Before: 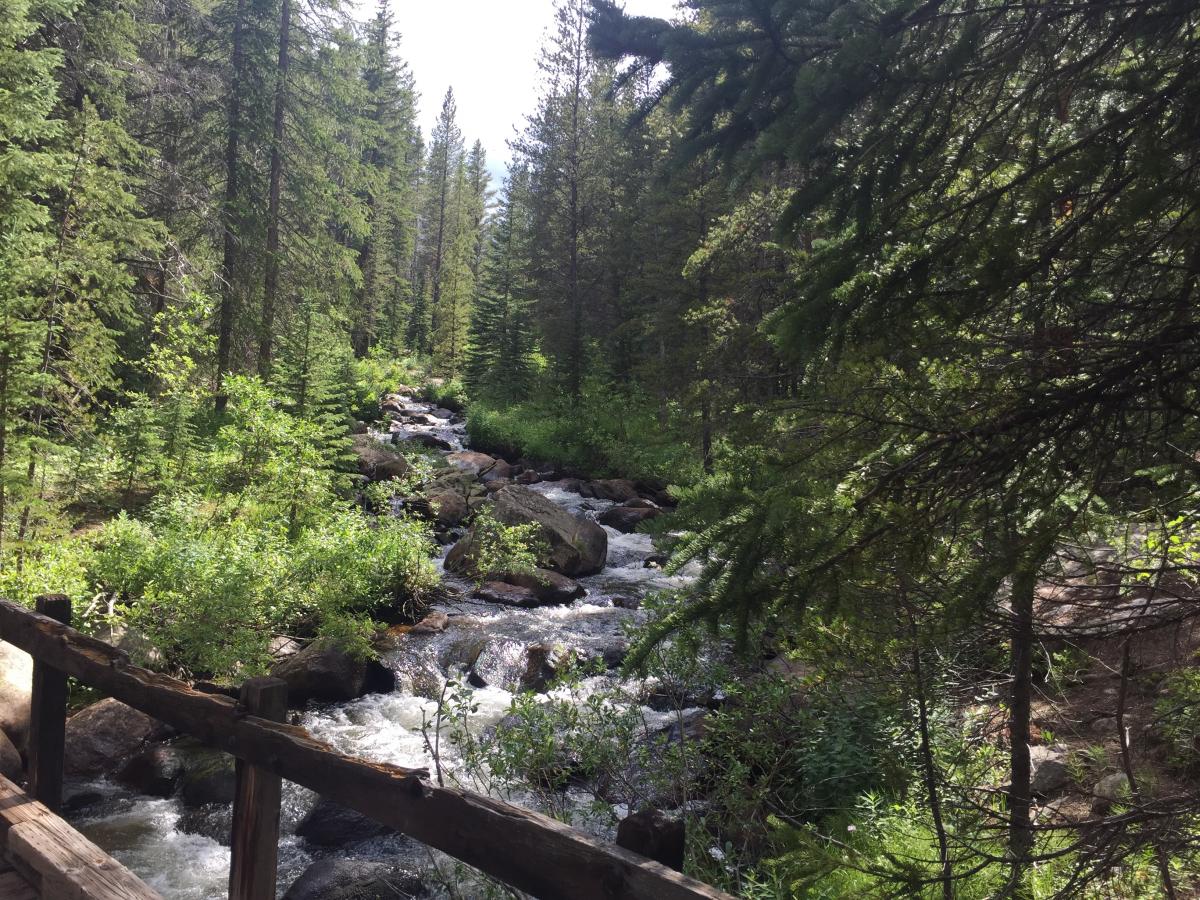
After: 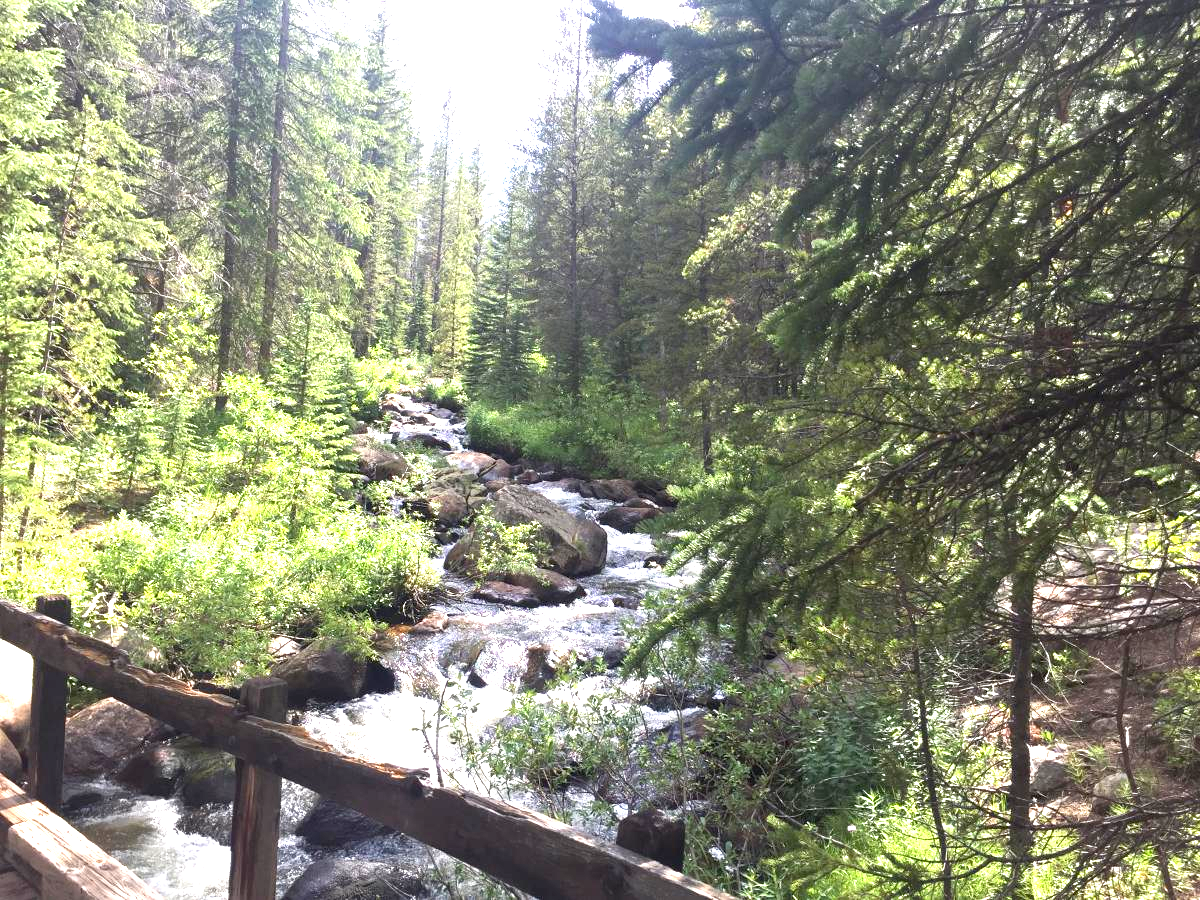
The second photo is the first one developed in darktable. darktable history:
exposure: black level correction 0.001, exposure 1.728 EV, compensate exposure bias true, compensate highlight preservation false
